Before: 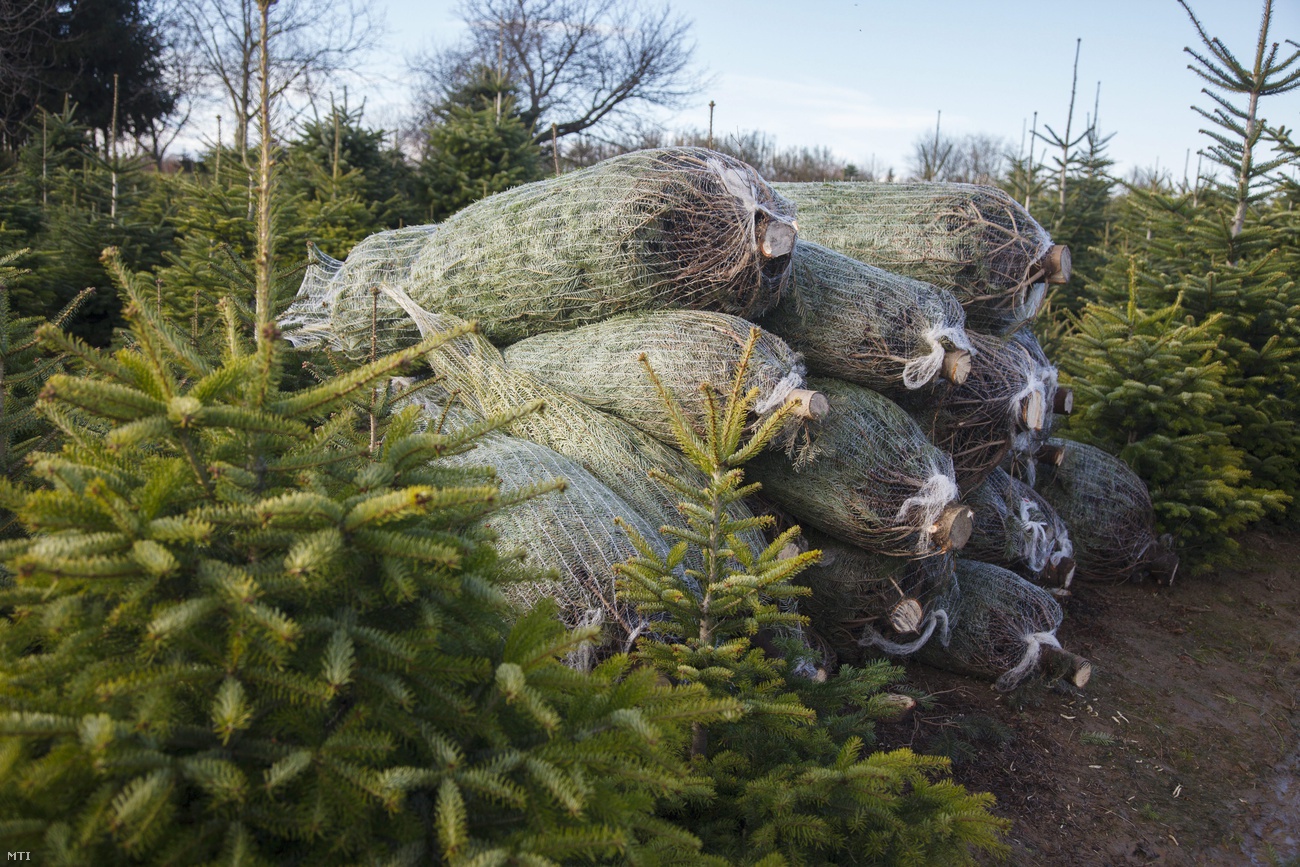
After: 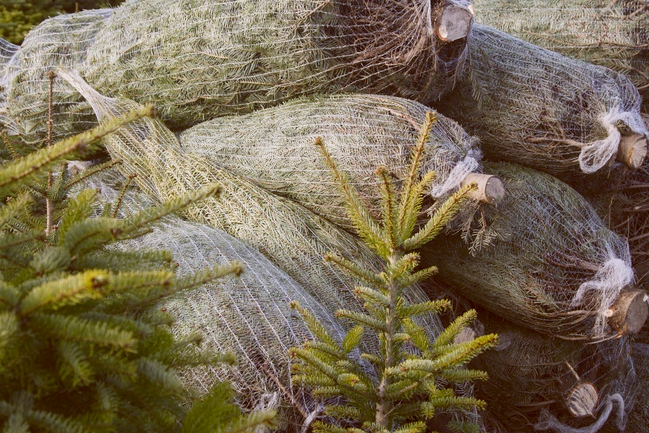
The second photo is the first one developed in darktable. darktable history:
color calibration: illuminant custom, x 0.363, y 0.385, temperature 4528.03 K
color balance: lift [1.001, 1.007, 1, 0.993], gamma [1.023, 1.026, 1.01, 0.974], gain [0.964, 1.059, 1.073, 0.927]
crop: left 25%, top 25%, right 25%, bottom 25%
